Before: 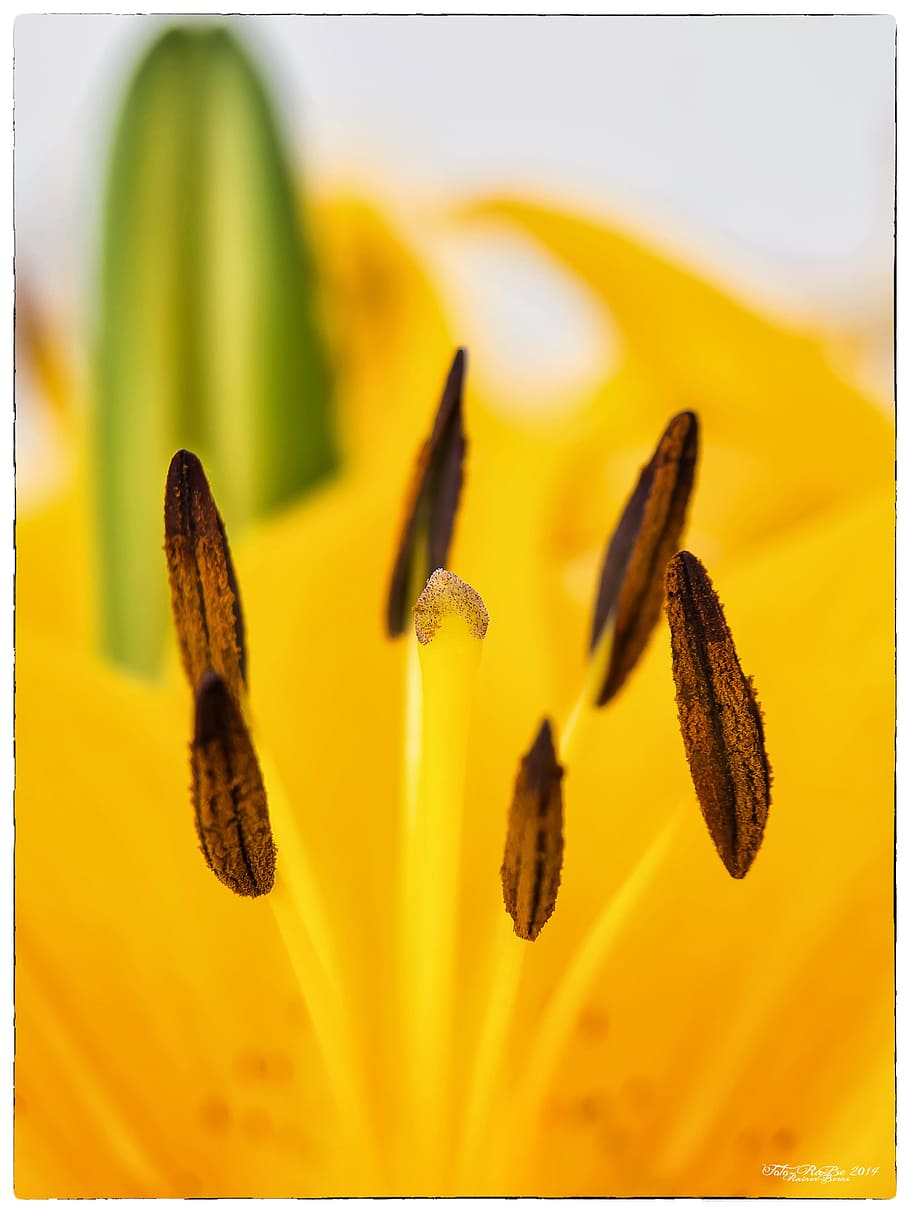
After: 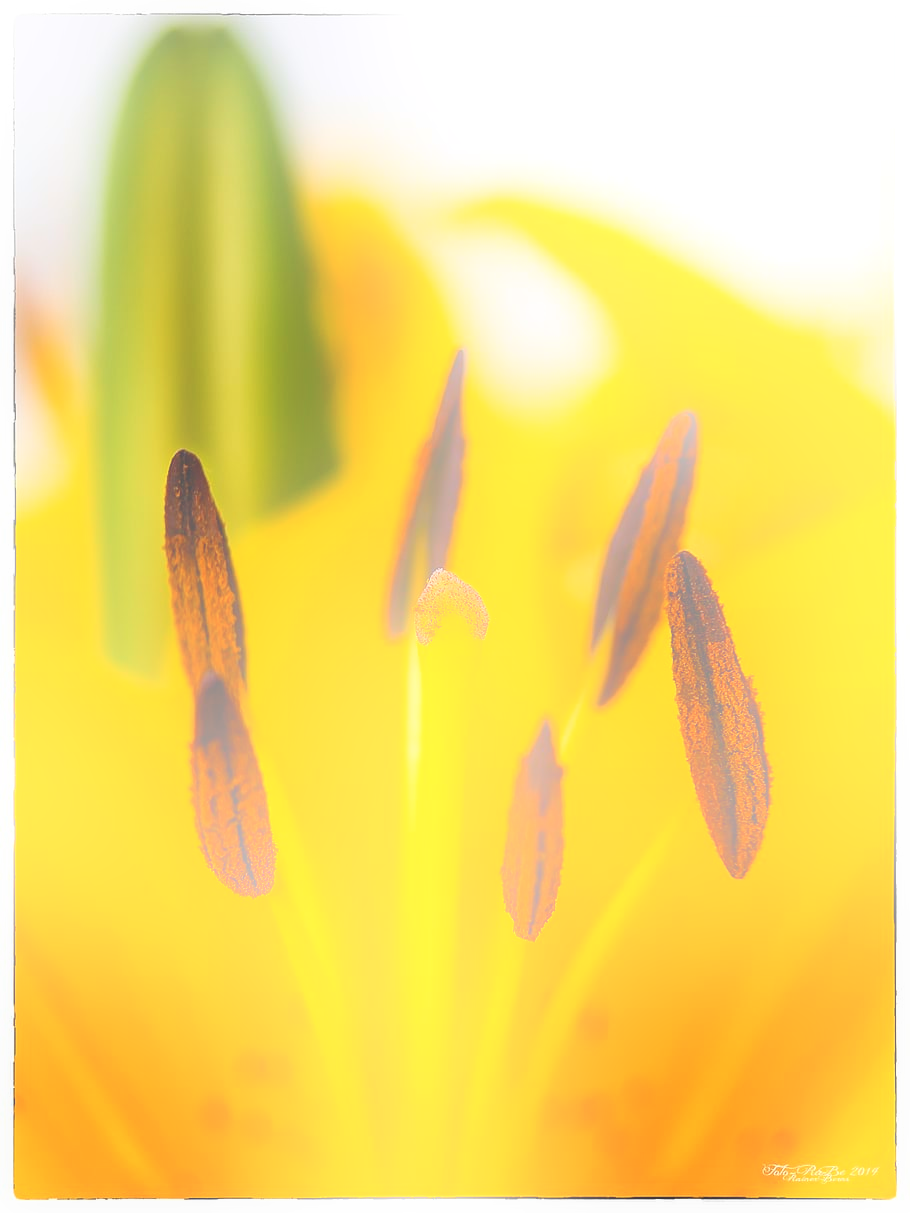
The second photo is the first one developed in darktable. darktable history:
bloom: on, module defaults
contrast equalizer: y [[0.5, 0.486, 0.447, 0.446, 0.489, 0.5], [0.5 ×6], [0.5 ×6], [0 ×6], [0 ×6]]
